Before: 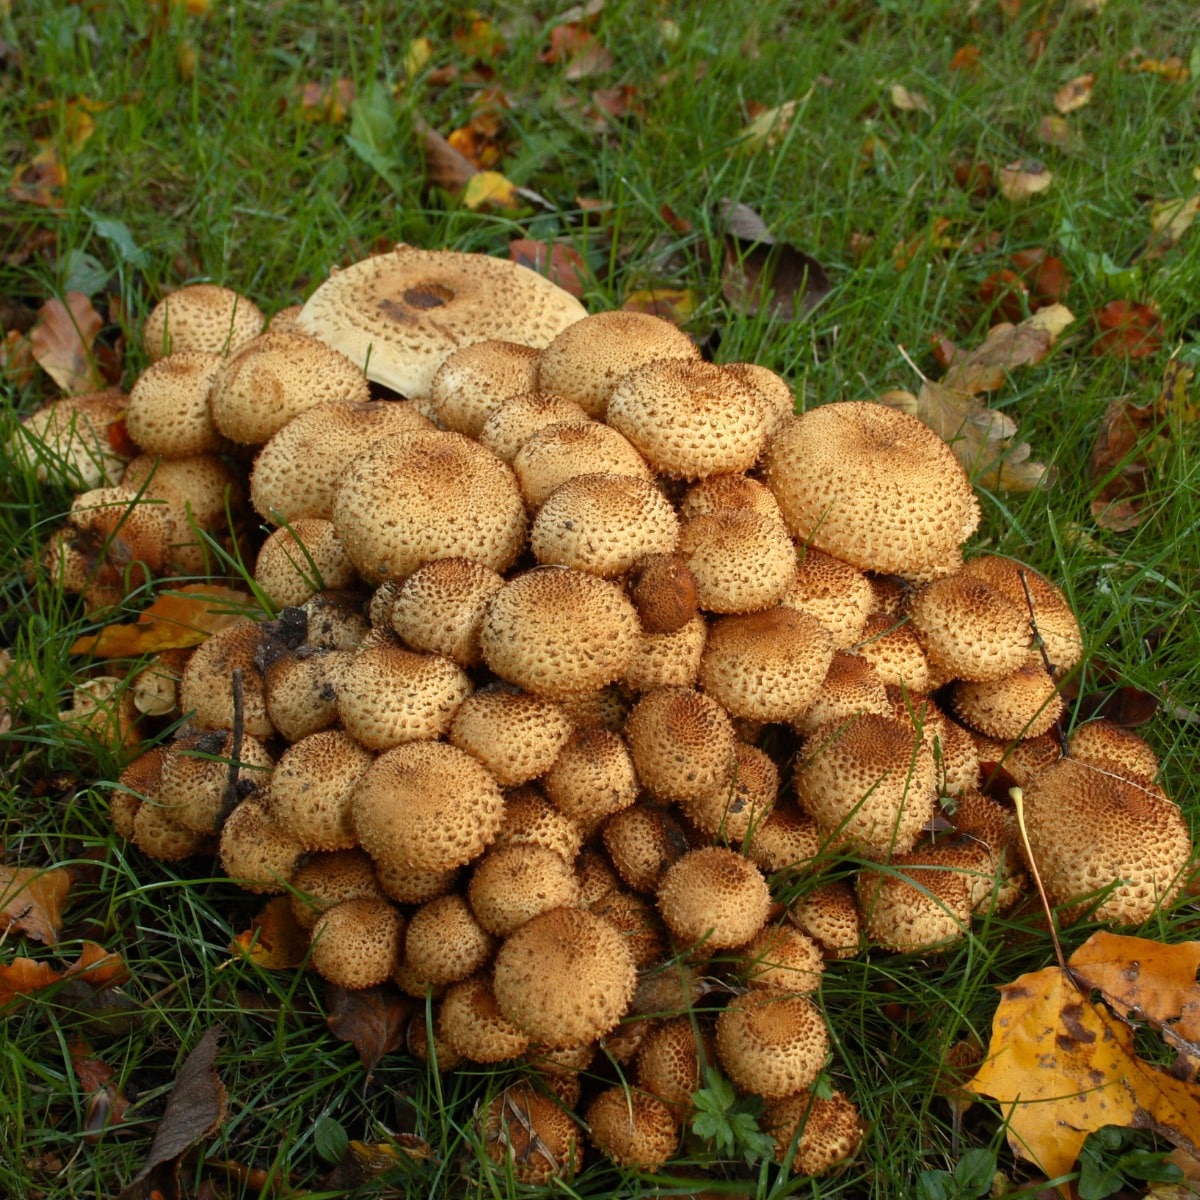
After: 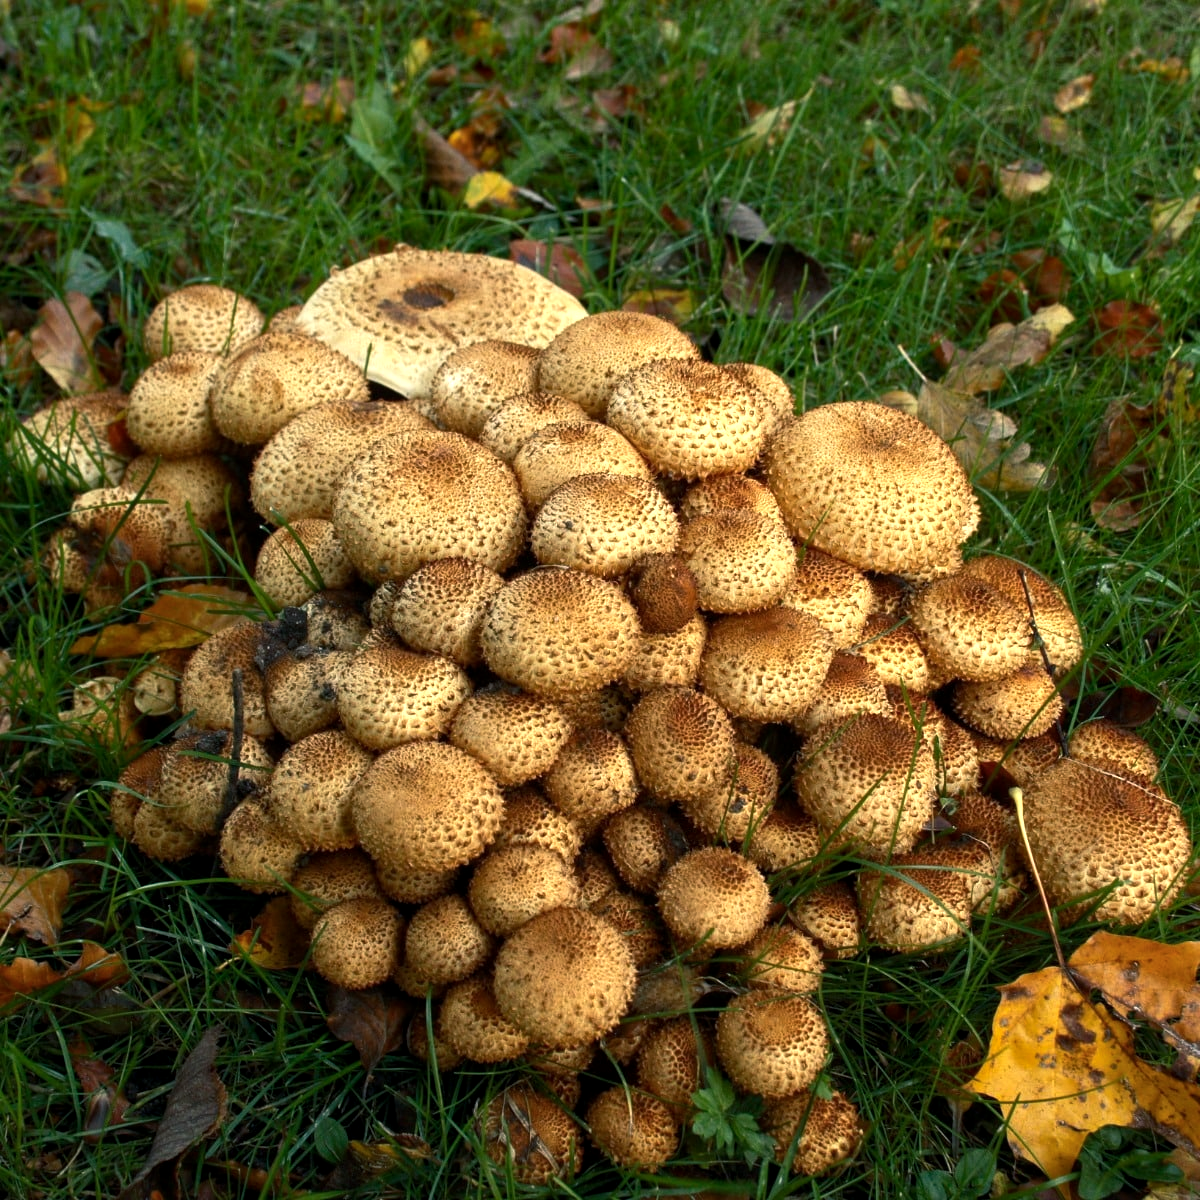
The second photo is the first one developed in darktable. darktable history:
local contrast: highlights 104%, shadows 99%, detail 119%, midtone range 0.2
color balance rgb: shadows lift › chroma 5.425%, shadows lift › hue 238.24°, linear chroma grading › shadows -2.254%, linear chroma grading › highlights -14.972%, linear chroma grading › global chroma -9.726%, linear chroma grading › mid-tones -9.903%, perceptual saturation grading › global saturation 25.497%, perceptual brilliance grading › global brilliance 15.391%, perceptual brilliance grading › shadows -35.198%, global vibrance 20%
